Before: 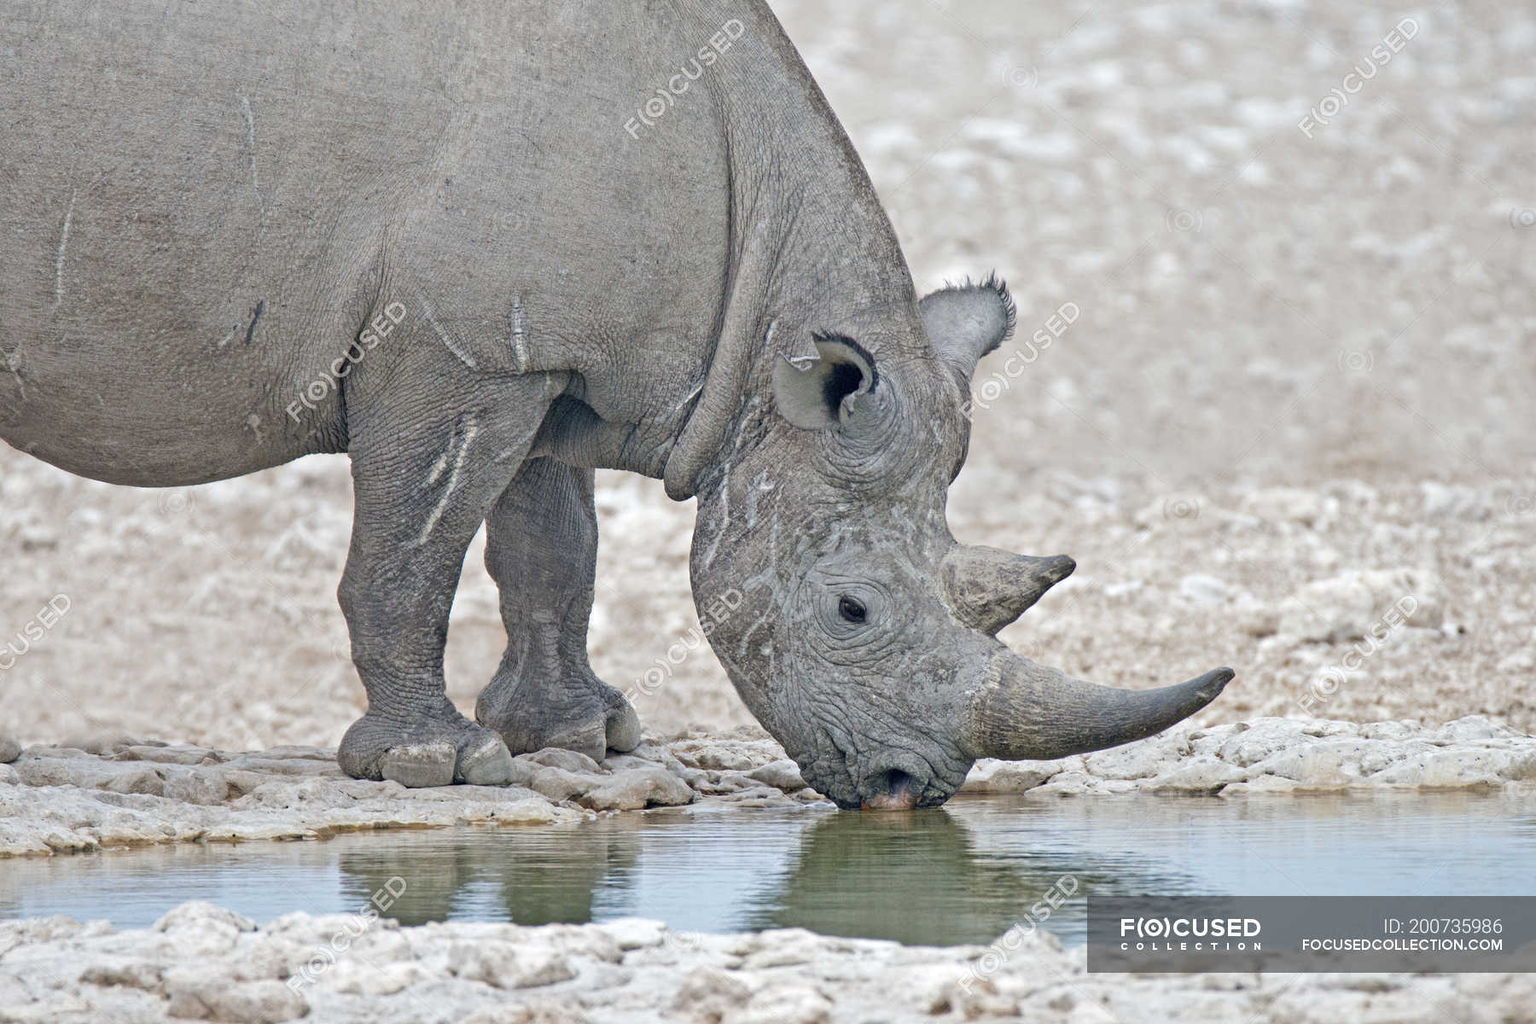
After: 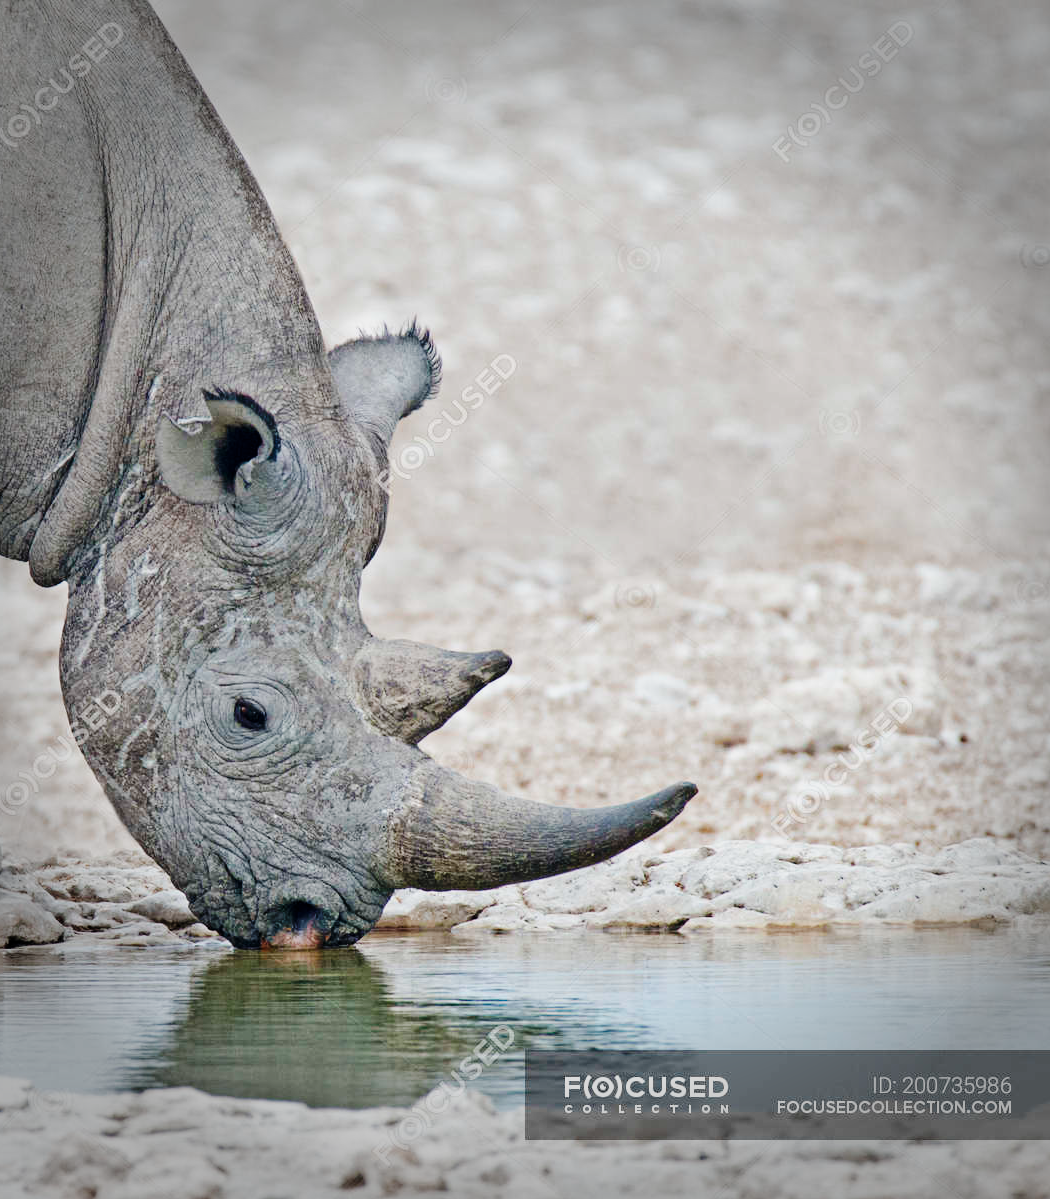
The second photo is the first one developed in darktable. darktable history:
vignetting: fall-off start 68.88%, fall-off radius 30.65%, width/height ratio 0.987, shape 0.861
crop: left 41.644%
base curve: curves: ch0 [(0, 0) (0.036, 0.025) (0.121, 0.166) (0.206, 0.329) (0.605, 0.79) (1, 1)], preserve colors none
exposure: exposure -0.112 EV, compensate exposure bias true, compensate highlight preservation false
